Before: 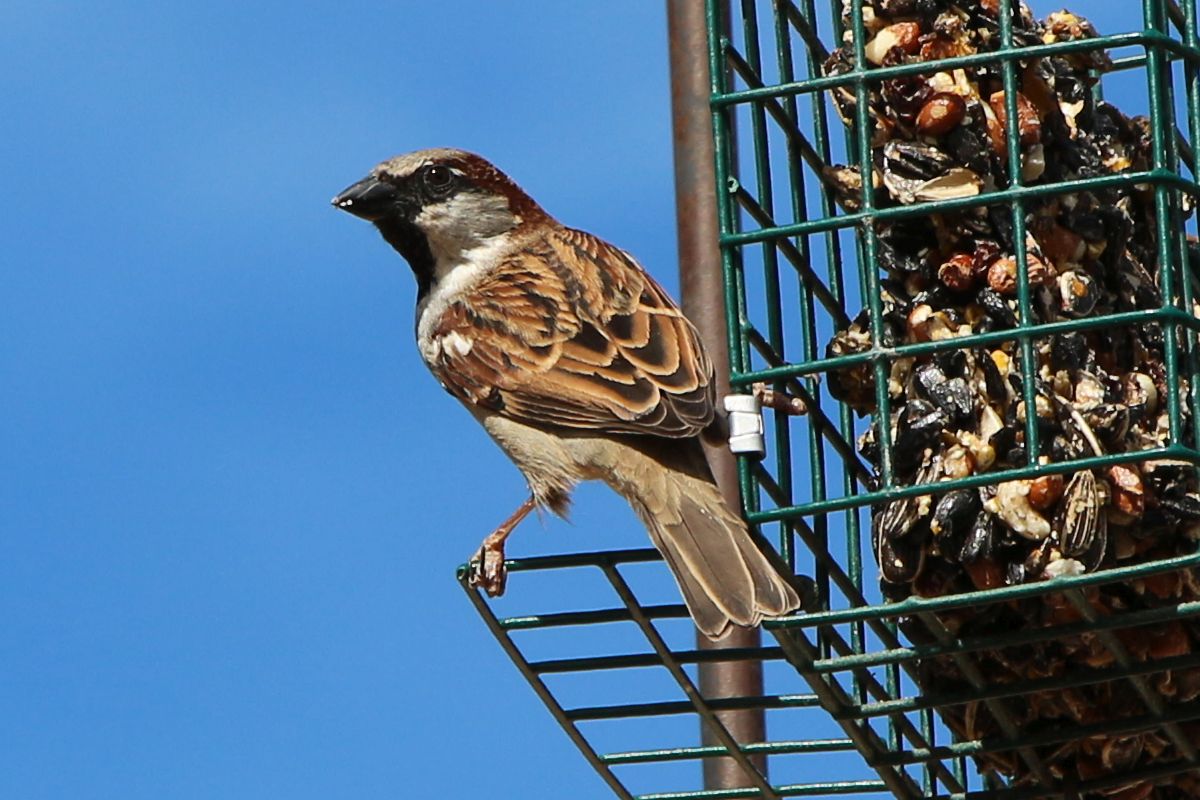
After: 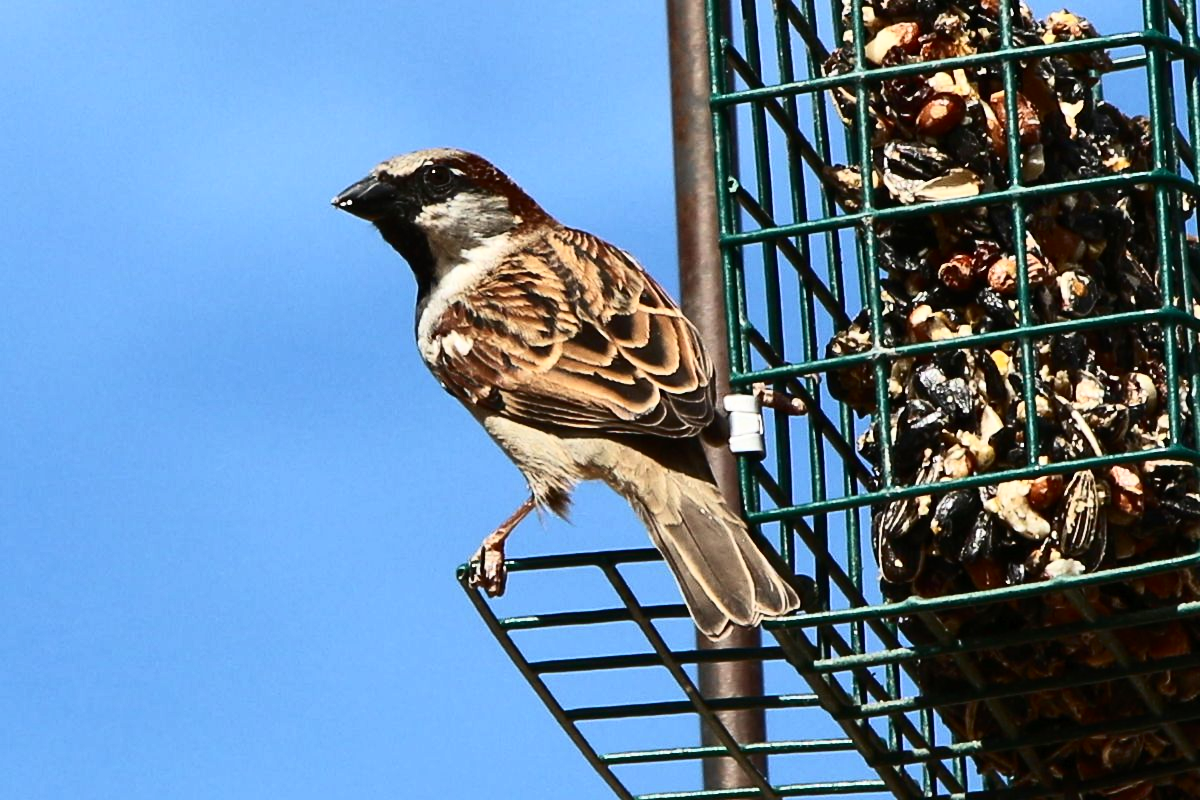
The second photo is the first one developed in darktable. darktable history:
contrast brightness saturation: contrast 0.376, brightness 0.111
